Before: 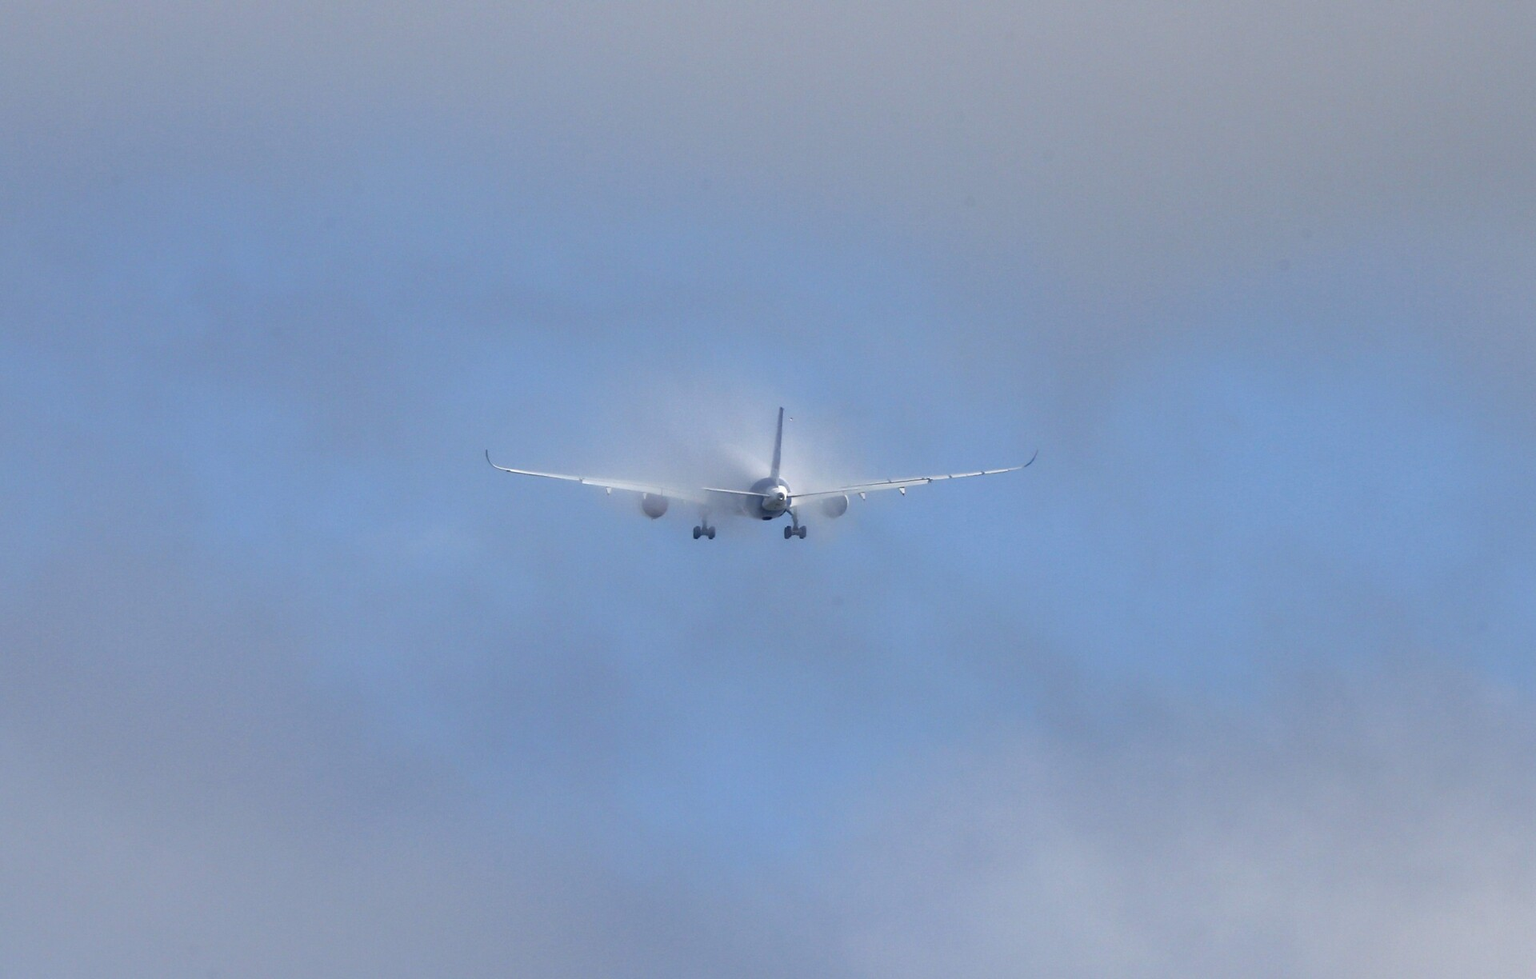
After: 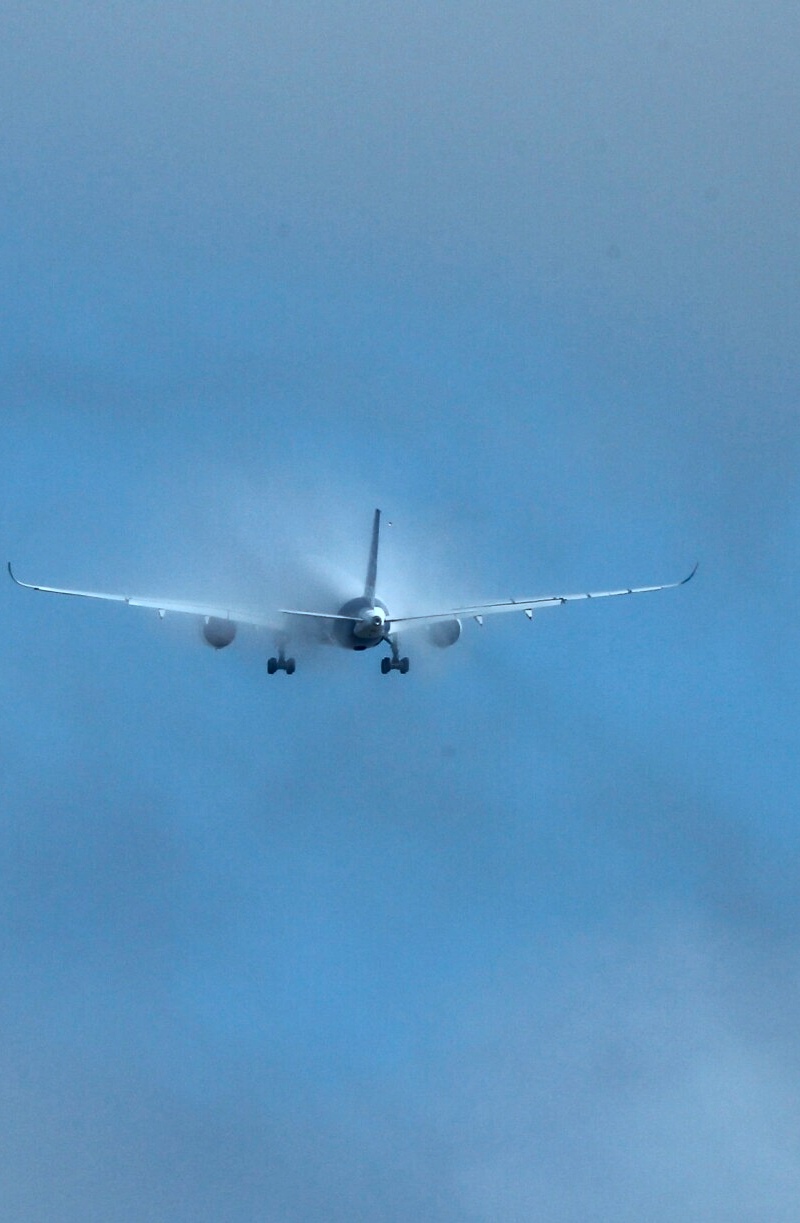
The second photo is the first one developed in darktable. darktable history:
contrast brightness saturation: contrast 0.2, brightness -0.11, saturation 0.1
white balance: red 0.976, blue 1.04
shadows and highlights: shadows 32.83, highlights -47.7, soften with gaussian
crop: left 31.229%, right 27.105%
color correction: highlights a* -12.64, highlights b* -18.1, saturation 0.7
